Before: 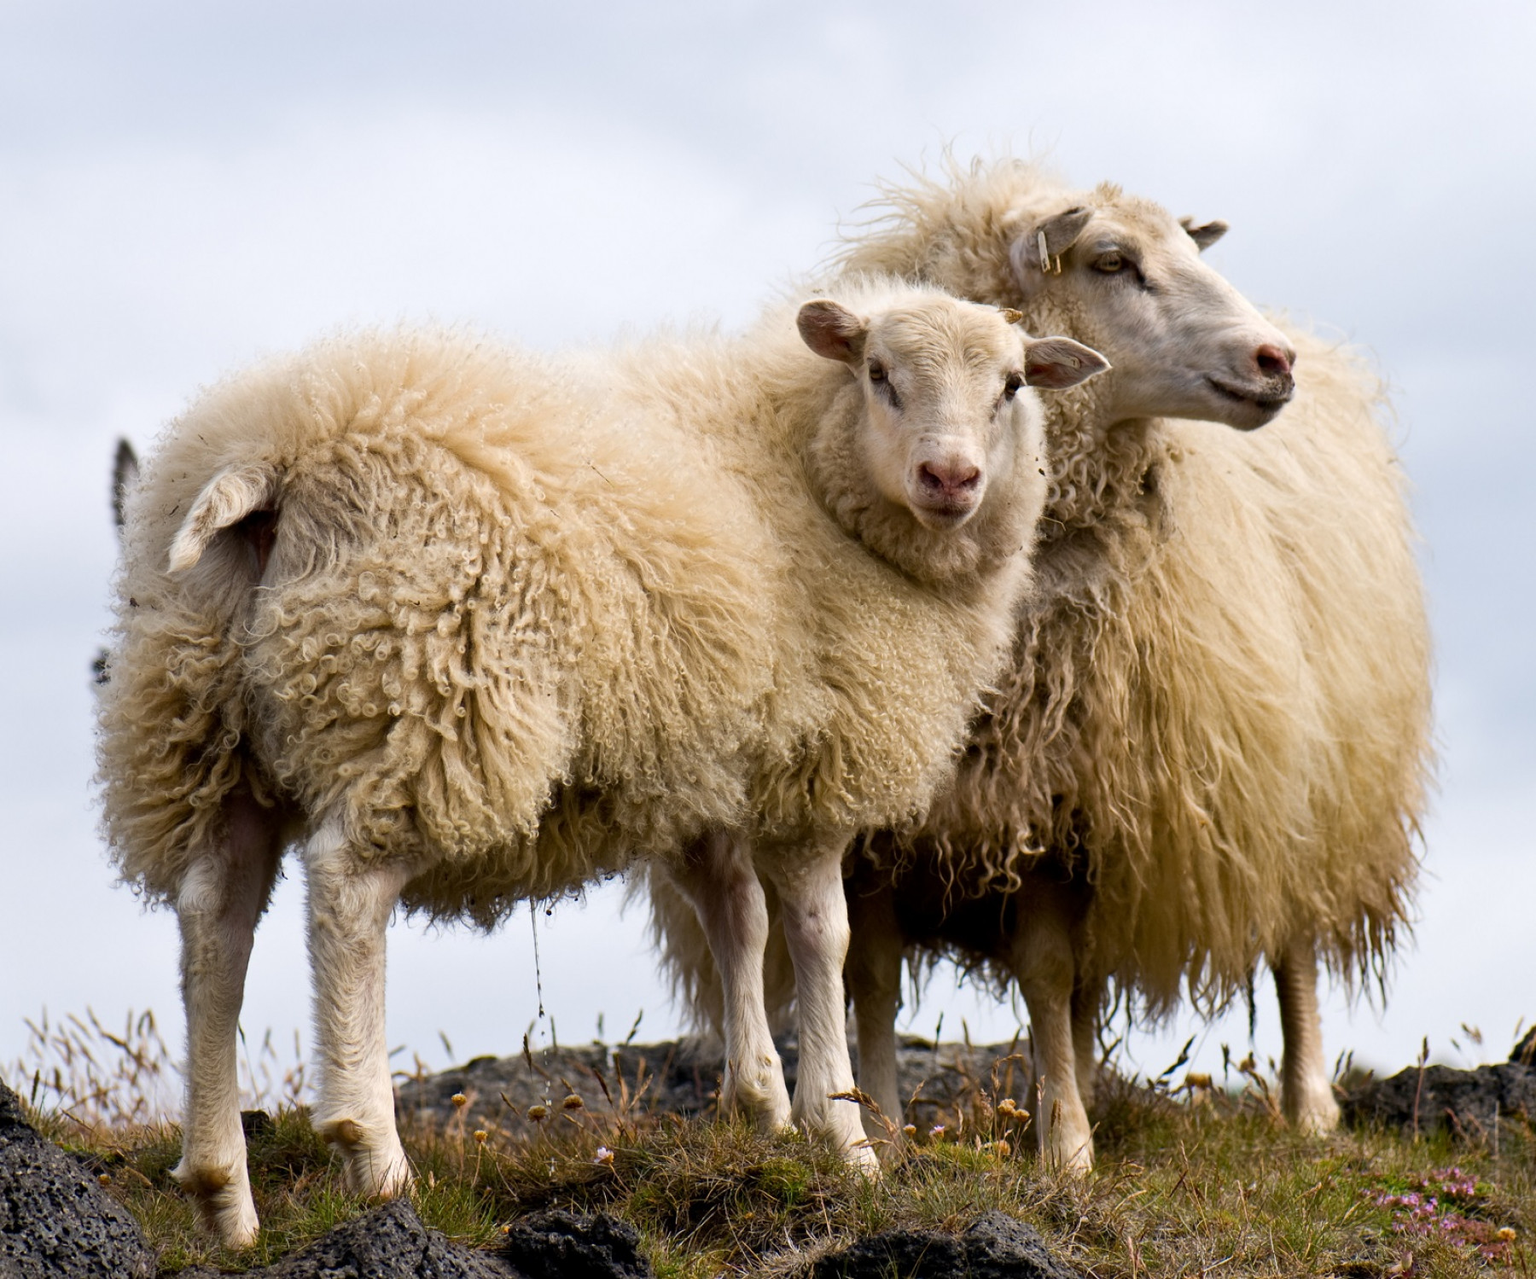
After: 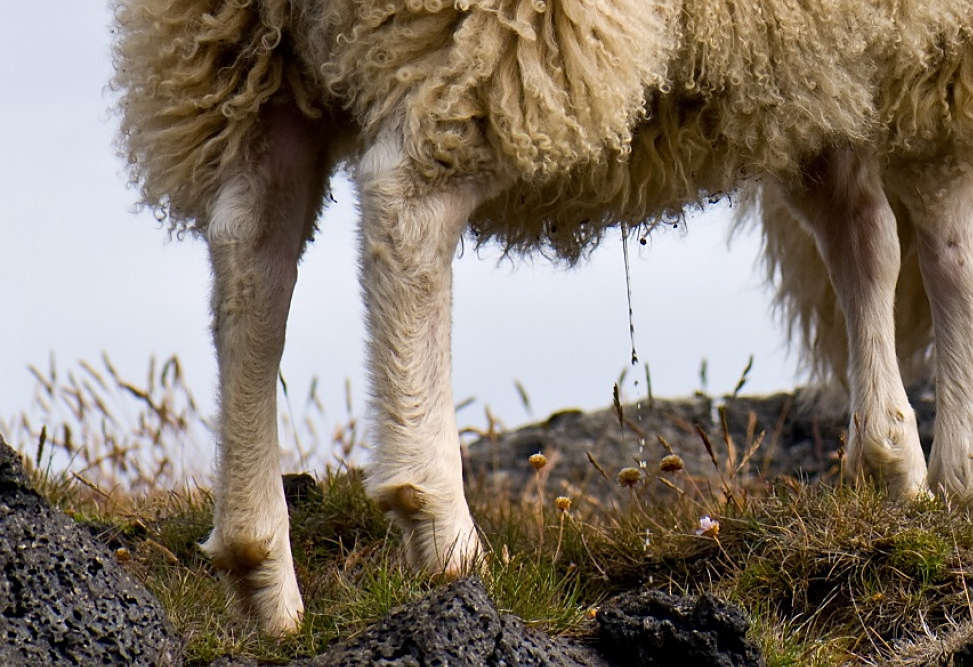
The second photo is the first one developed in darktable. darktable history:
crop and rotate: top 55.266%, right 45.921%, bottom 0.231%
sharpen: radius 1.465, amount 0.396, threshold 1.48
